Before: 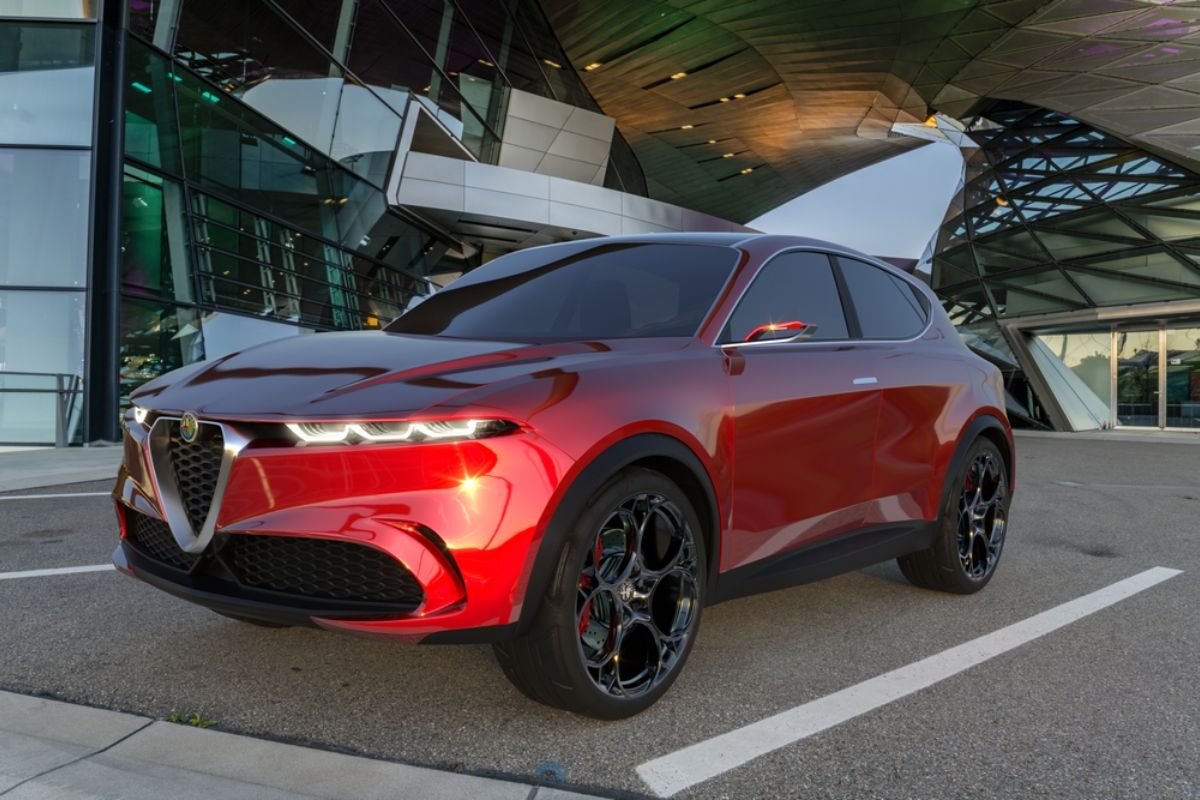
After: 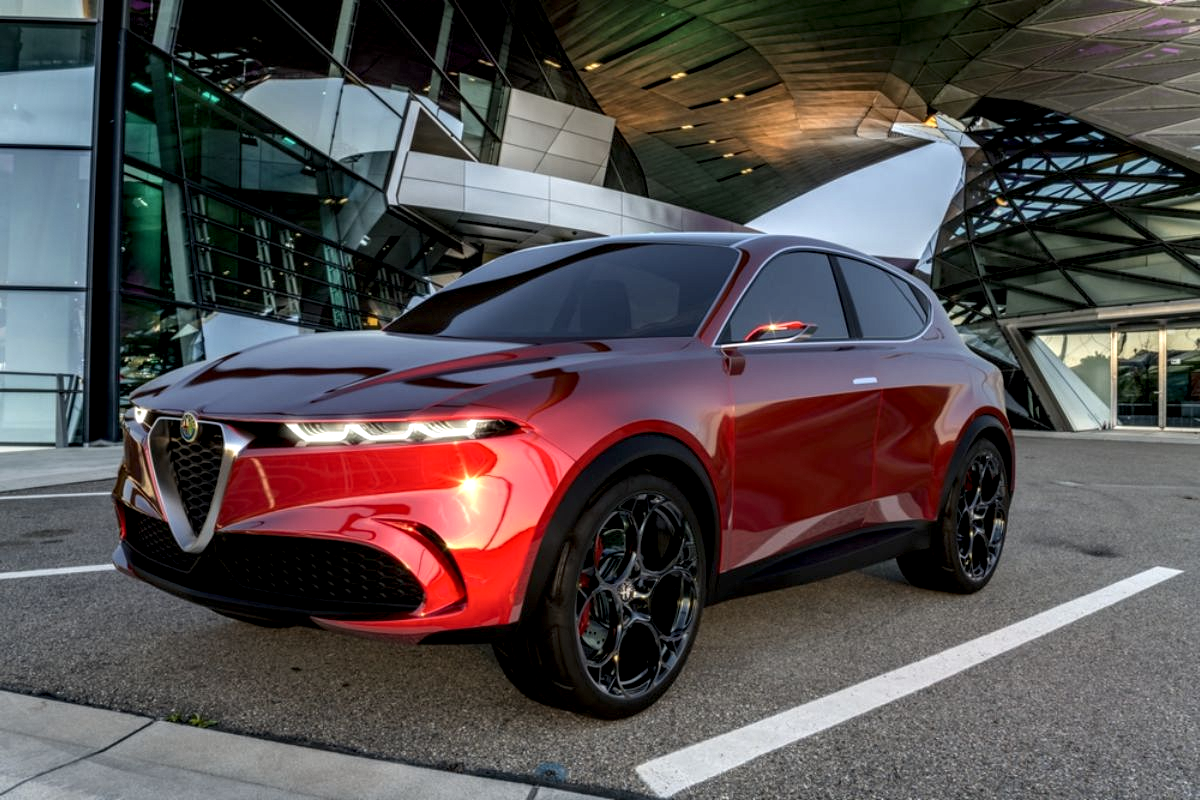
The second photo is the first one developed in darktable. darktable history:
local contrast: highlights 22%, shadows 70%, detail 170%
